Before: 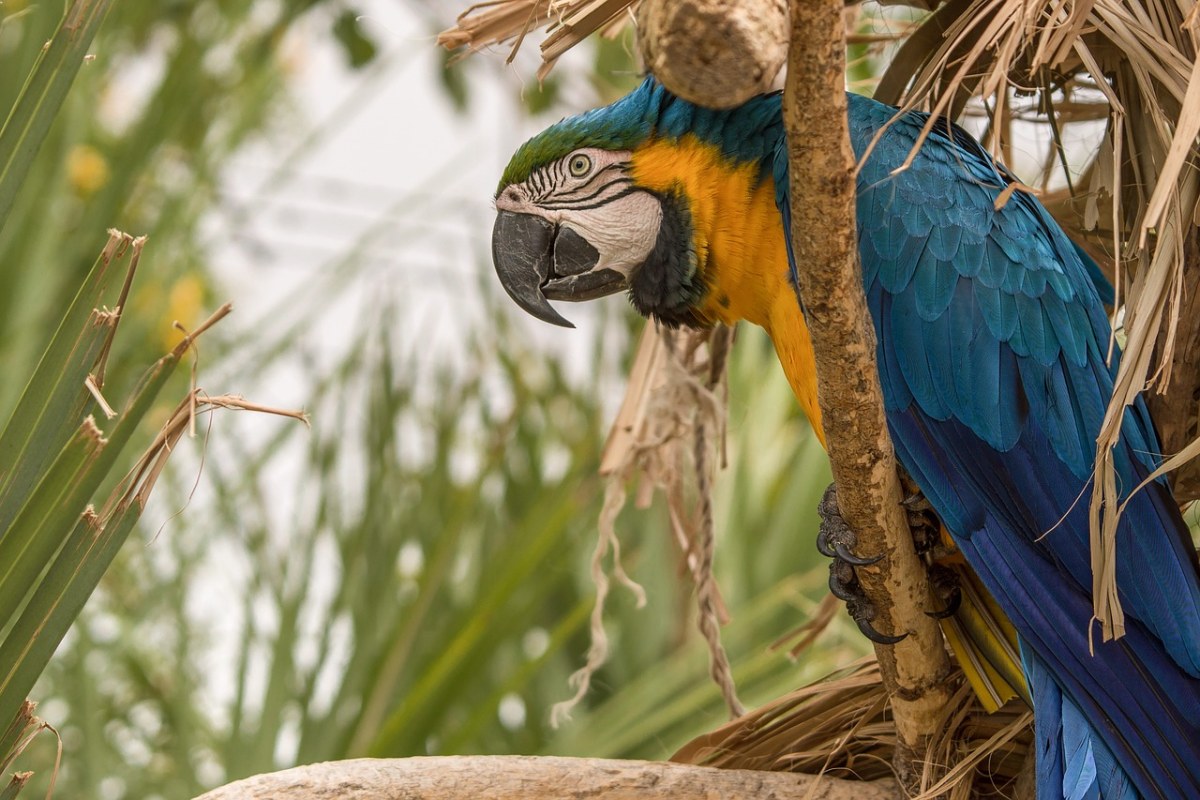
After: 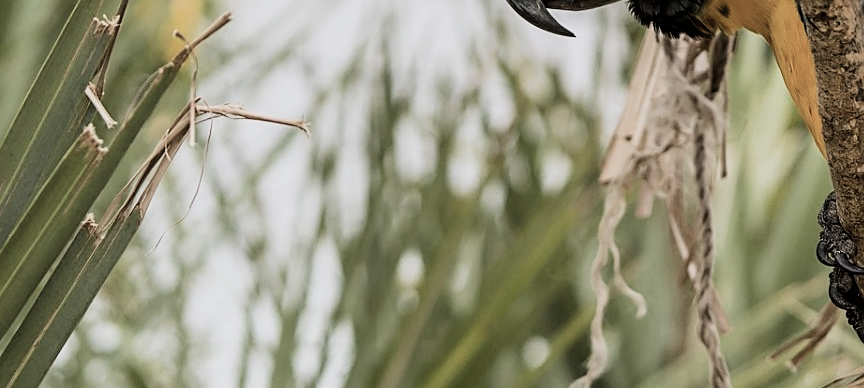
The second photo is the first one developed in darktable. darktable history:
sharpen: amount 0.55
contrast brightness saturation: contrast 0.1, saturation -0.36
color balance rgb: on, module defaults
filmic rgb: black relative exposure -5 EV, hardness 2.88, contrast 1.3, highlights saturation mix -10%
crop: top 36.498%, right 27.964%, bottom 14.995%
tone equalizer: on, module defaults
white balance: red 0.974, blue 1.044
